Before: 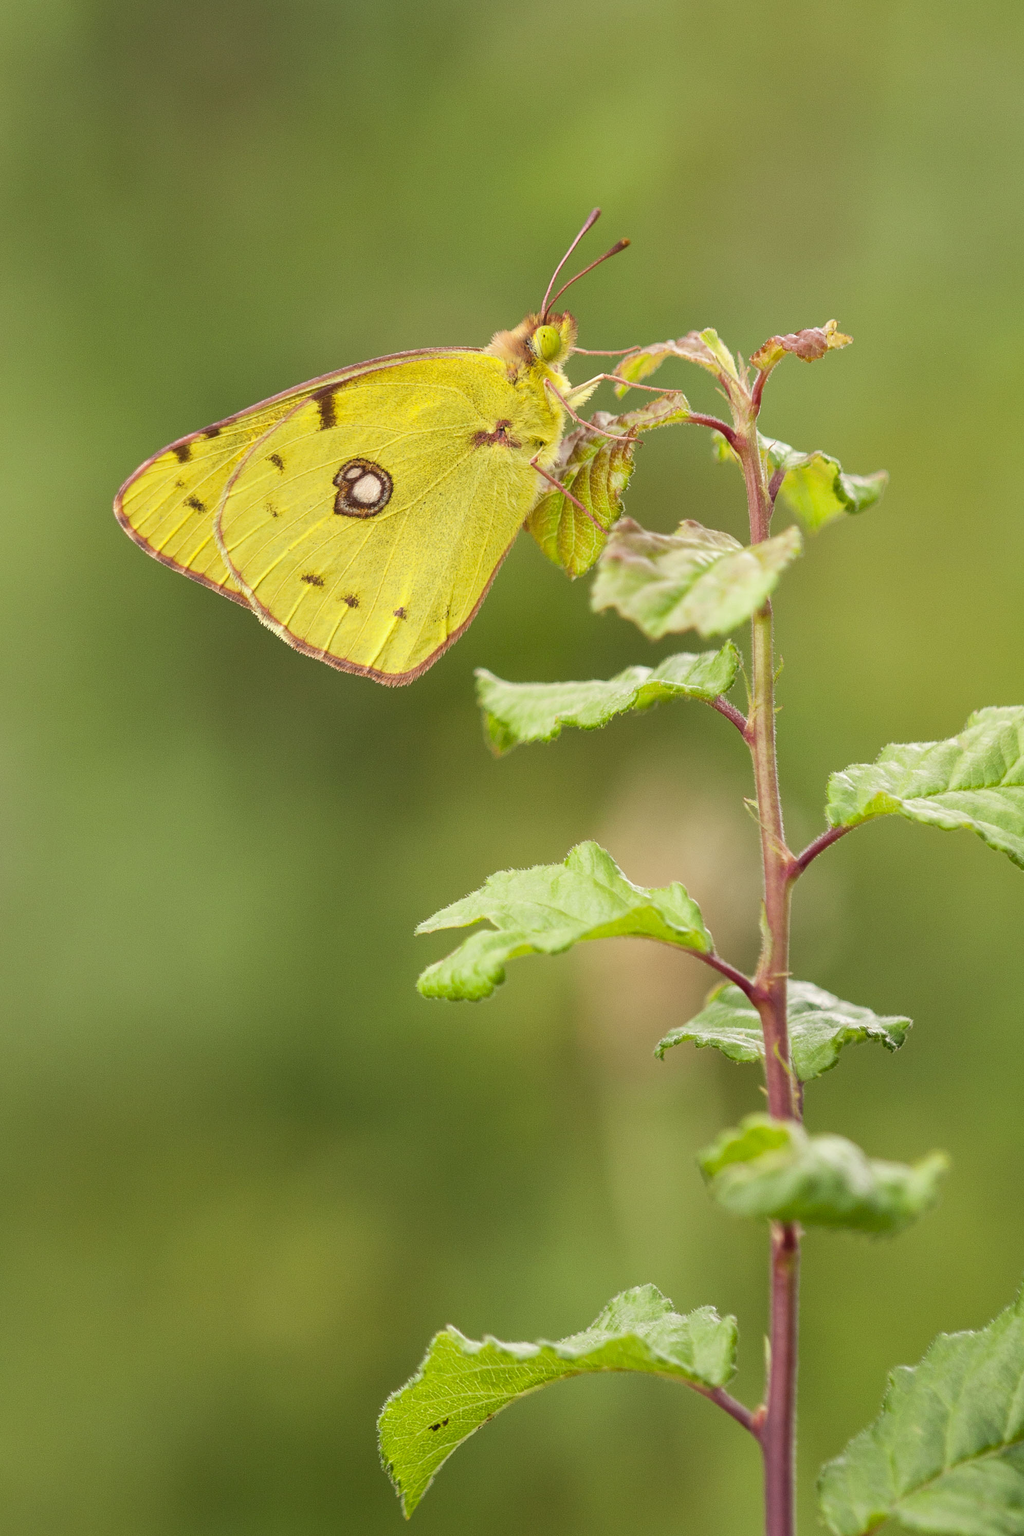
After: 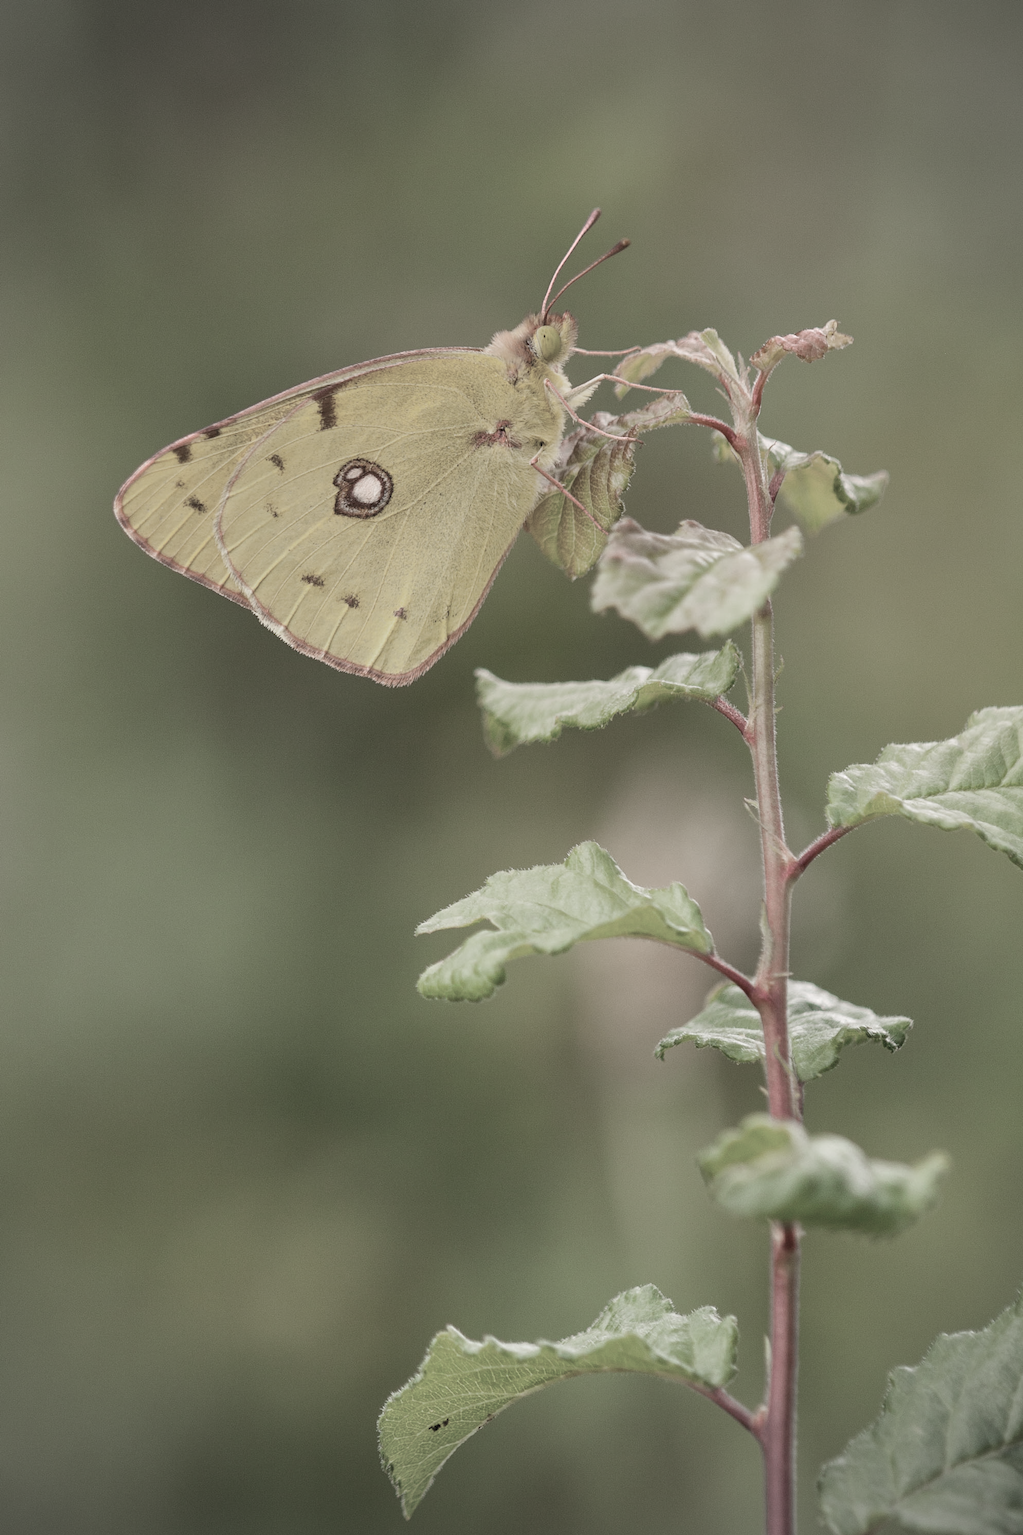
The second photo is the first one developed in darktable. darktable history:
color zones: curves: ch0 [(0, 0.613) (0.01, 0.613) (0.245, 0.448) (0.498, 0.529) (0.642, 0.665) (0.879, 0.777) (0.99, 0.613)]; ch1 [(0, 0.272) (0.219, 0.127) (0.724, 0.346)]
graduated density: density 0.38 EV, hardness 21%, rotation -6.11°, saturation 32%
vignetting: fall-off start 79.88%
